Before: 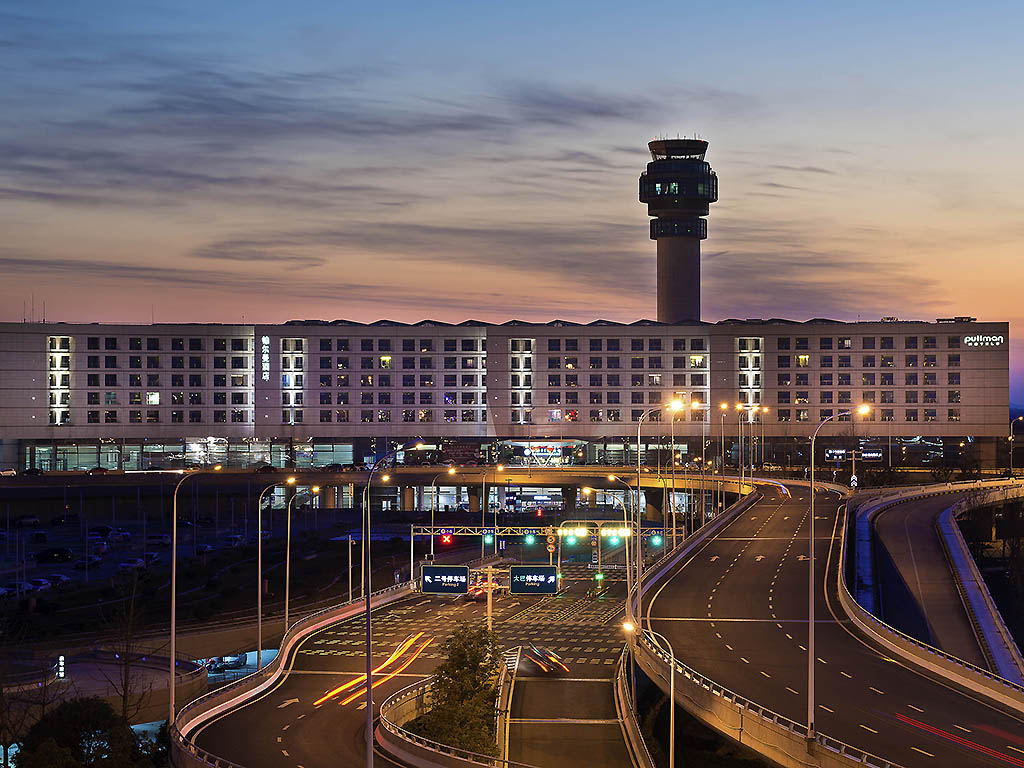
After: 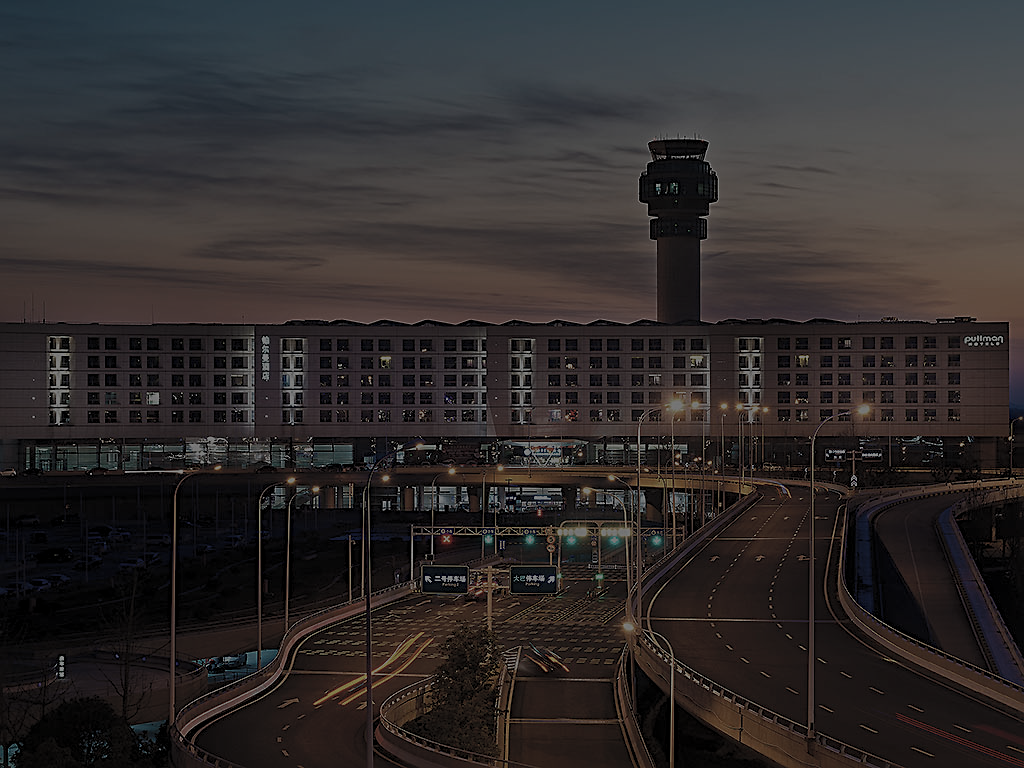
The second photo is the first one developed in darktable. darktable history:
sharpen: radius 2.155, amount 0.384, threshold 0.016
contrast brightness saturation: contrast 0.551, brightness 0.569, saturation -0.329
exposure: exposure -2.438 EV, compensate exposure bias true, compensate highlight preservation false
local contrast: highlights 103%, shadows 97%, detail 119%, midtone range 0.2
